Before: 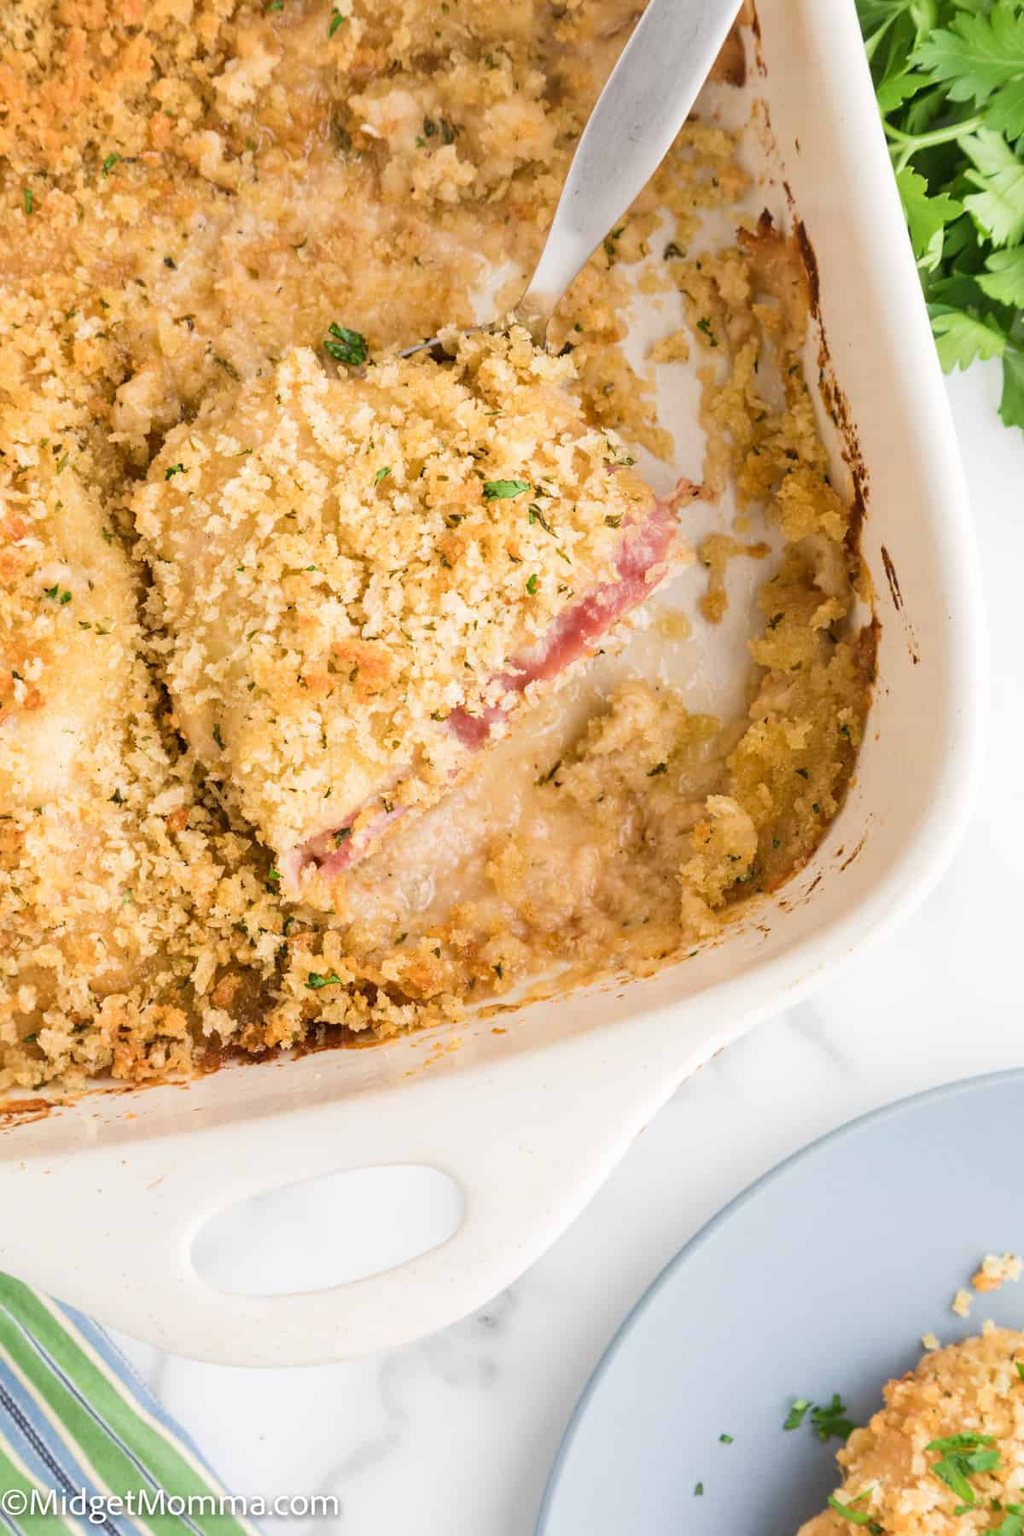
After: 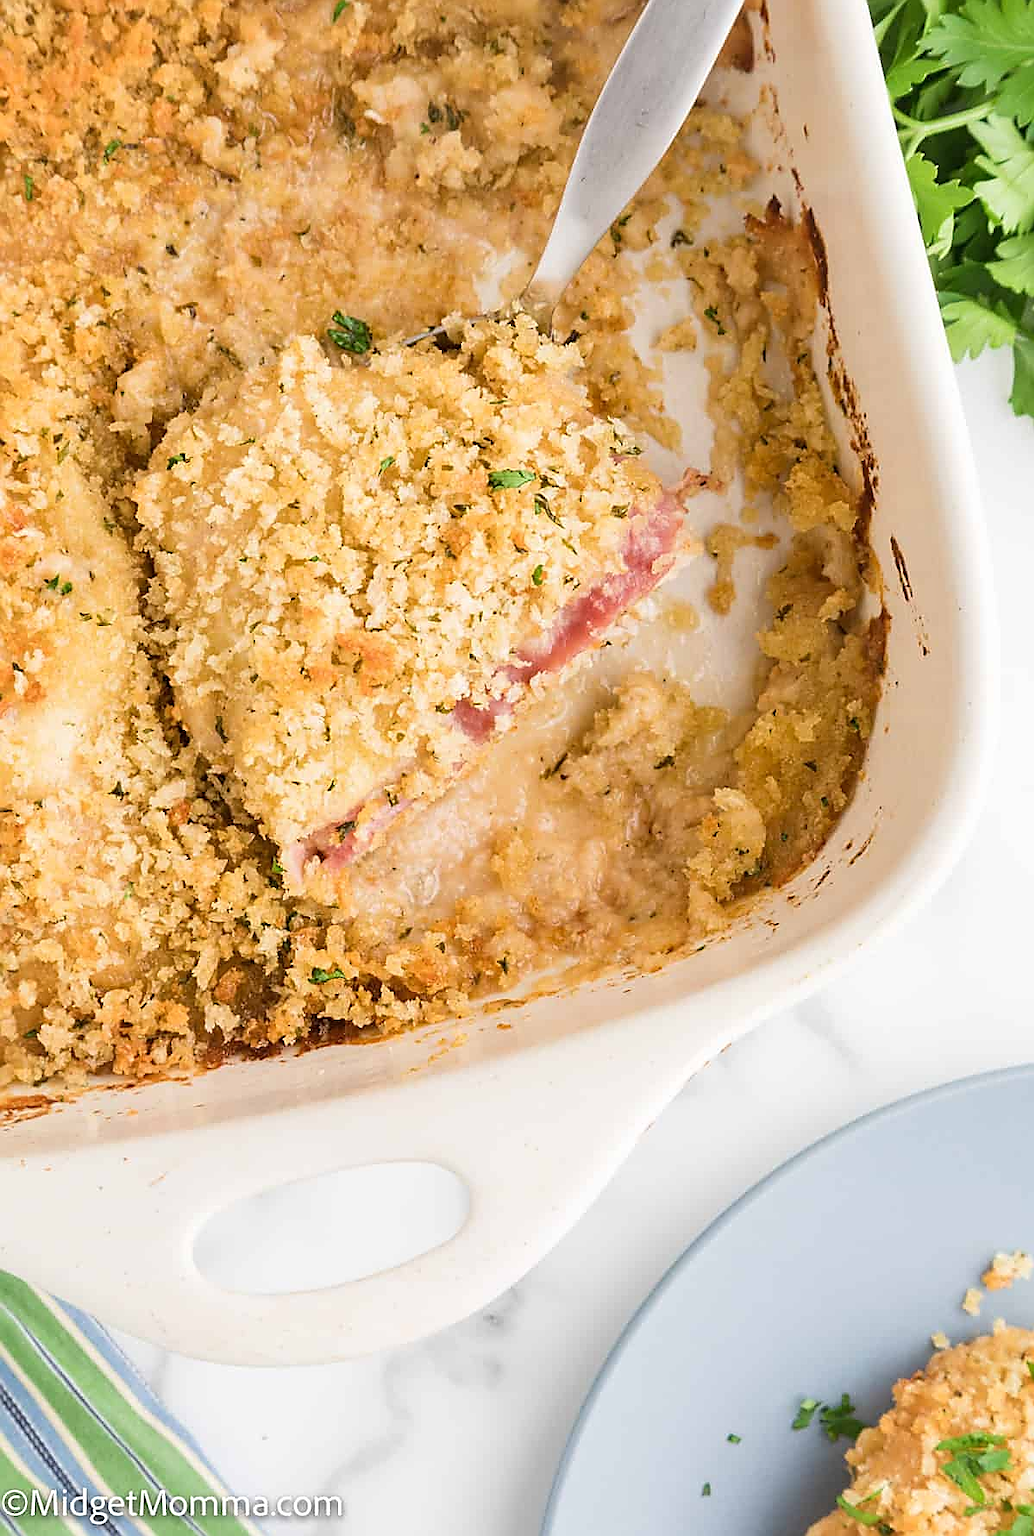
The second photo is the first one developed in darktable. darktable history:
tone equalizer: on, module defaults
crop: top 1.049%, right 0.001%
sharpen: radius 1.4, amount 1.25, threshold 0.7
